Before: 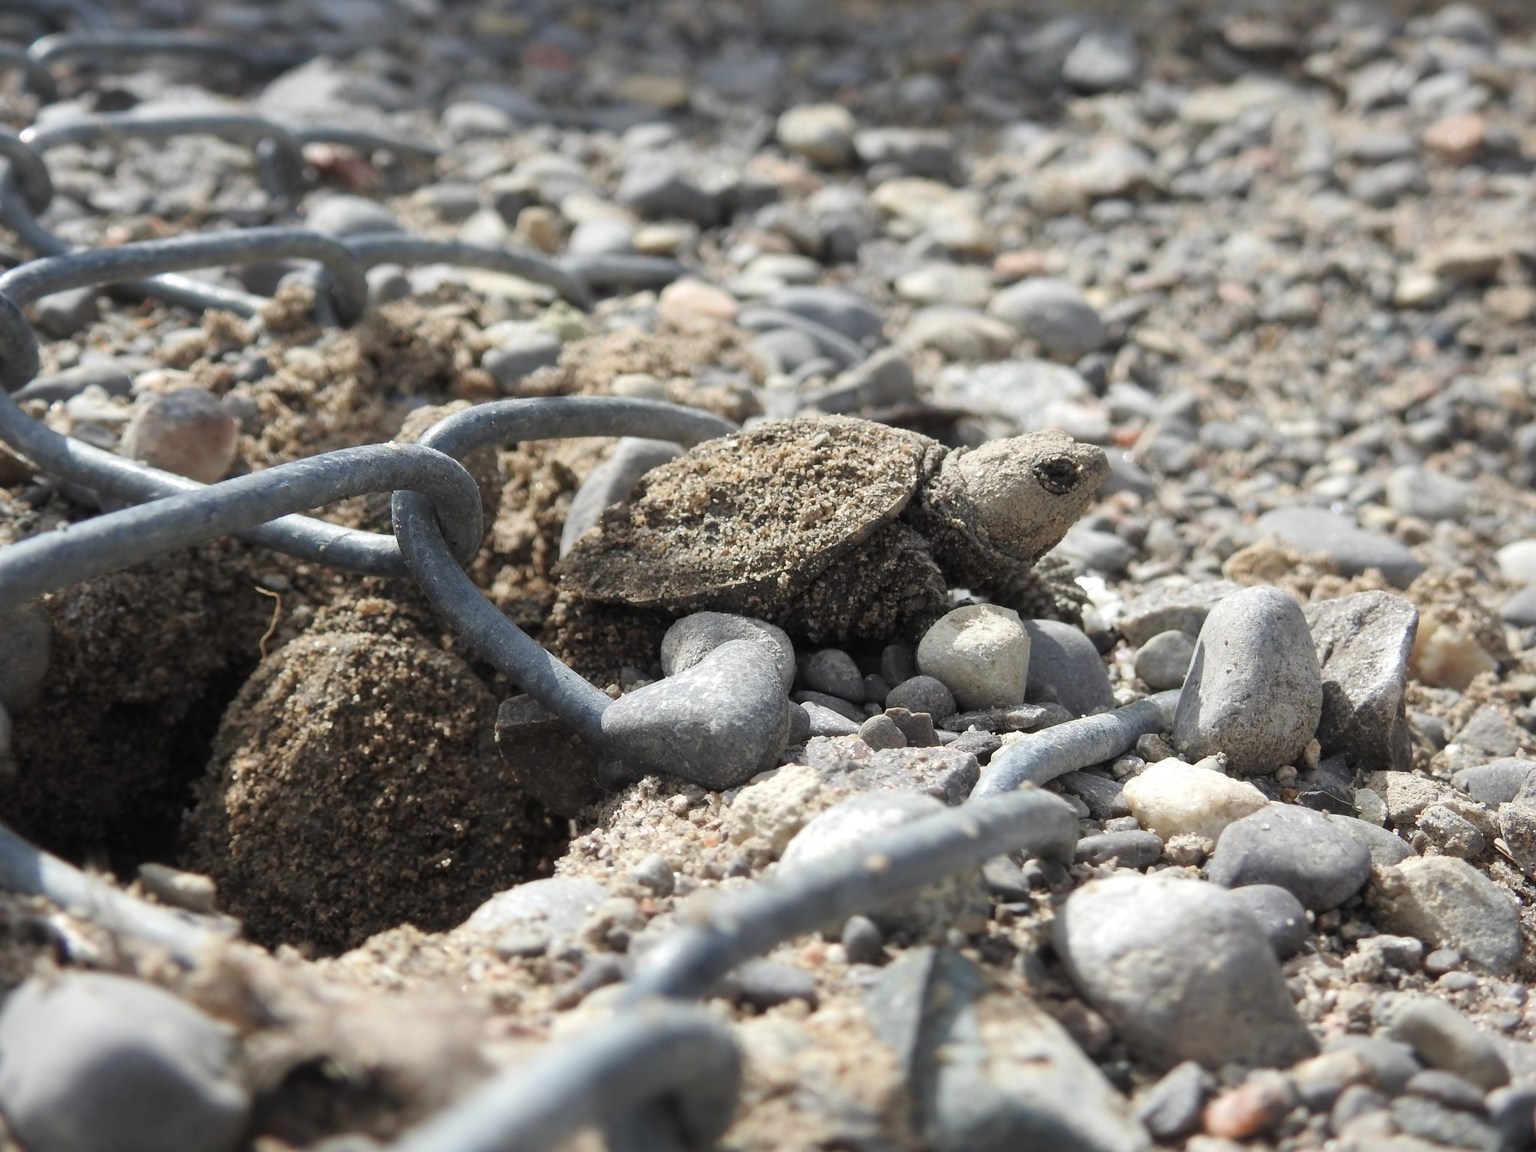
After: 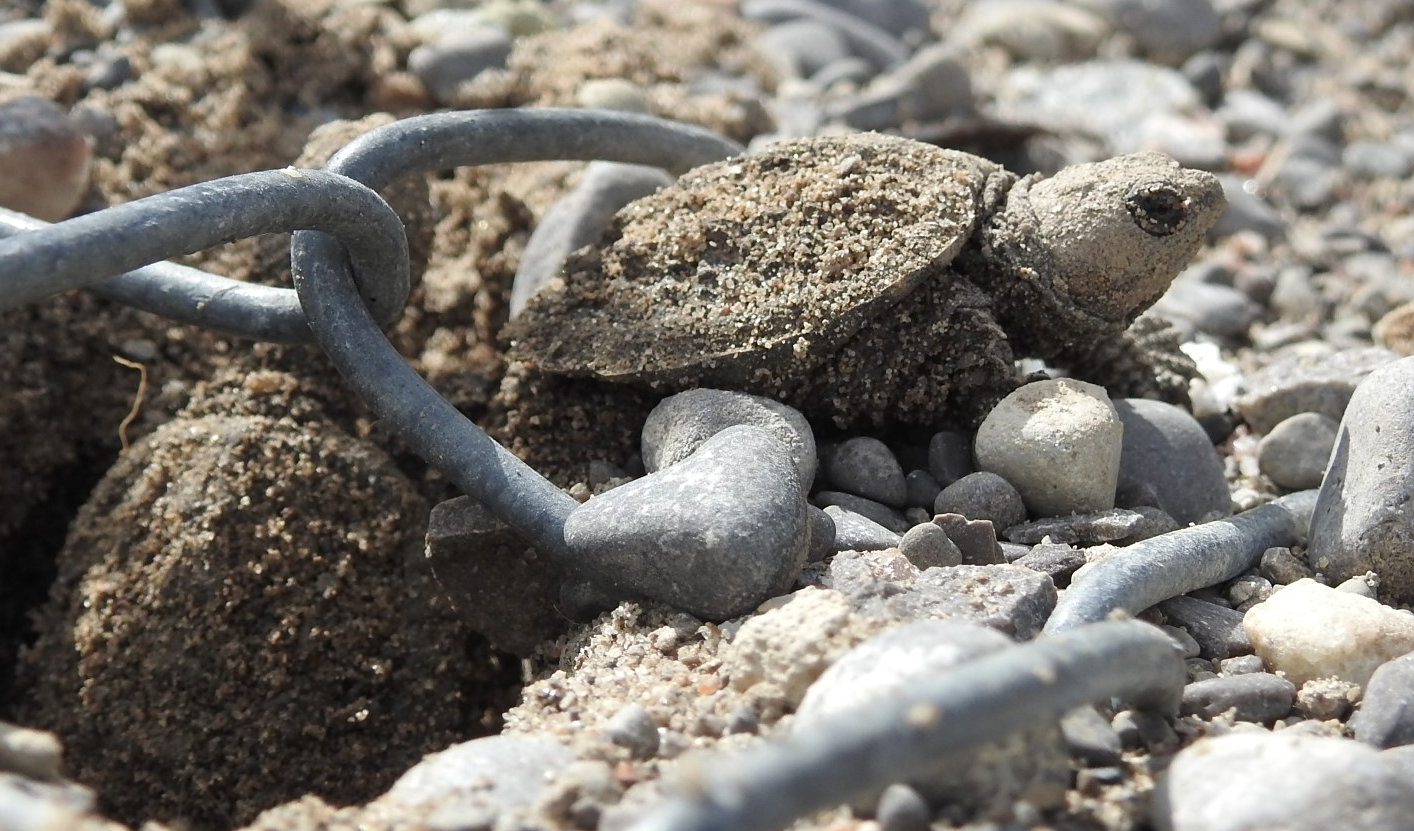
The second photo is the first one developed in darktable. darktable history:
tone equalizer: on, module defaults
exposure: compensate highlight preservation false
crop: left 10.987%, top 27.262%, right 18.266%, bottom 17.288%
sharpen: amount 0.211
